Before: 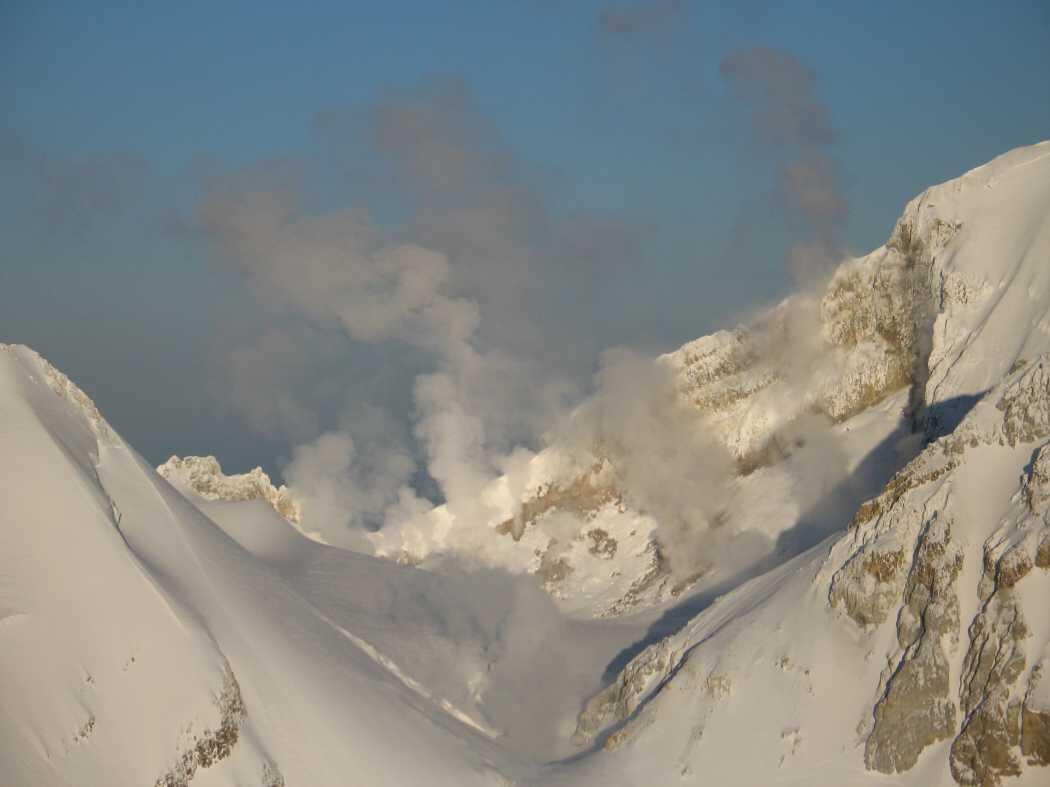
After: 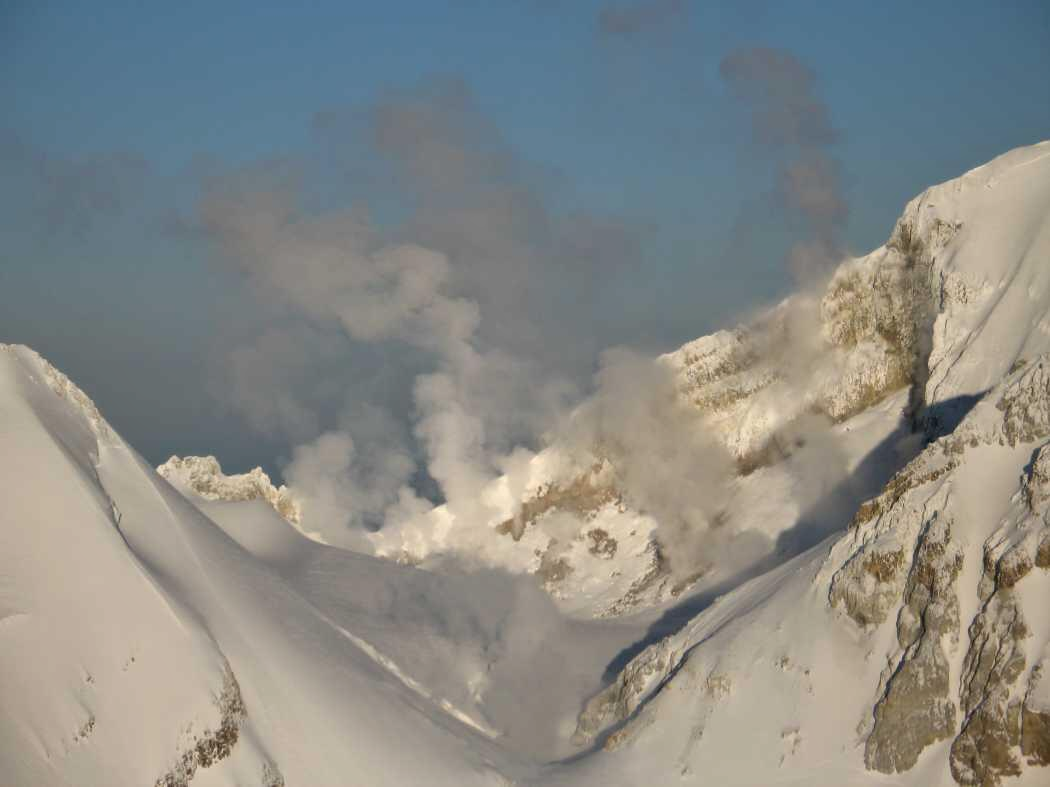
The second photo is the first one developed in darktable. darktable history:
contrast equalizer: octaves 7, y [[0.513, 0.565, 0.608, 0.562, 0.512, 0.5], [0.5 ×6], [0.5, 0.5, 0.5, 0.528, 0.598, 0.658], [0 ×6], [0 ×6]], mix 0.578
contrast brightness saturation: saturation -0.032
